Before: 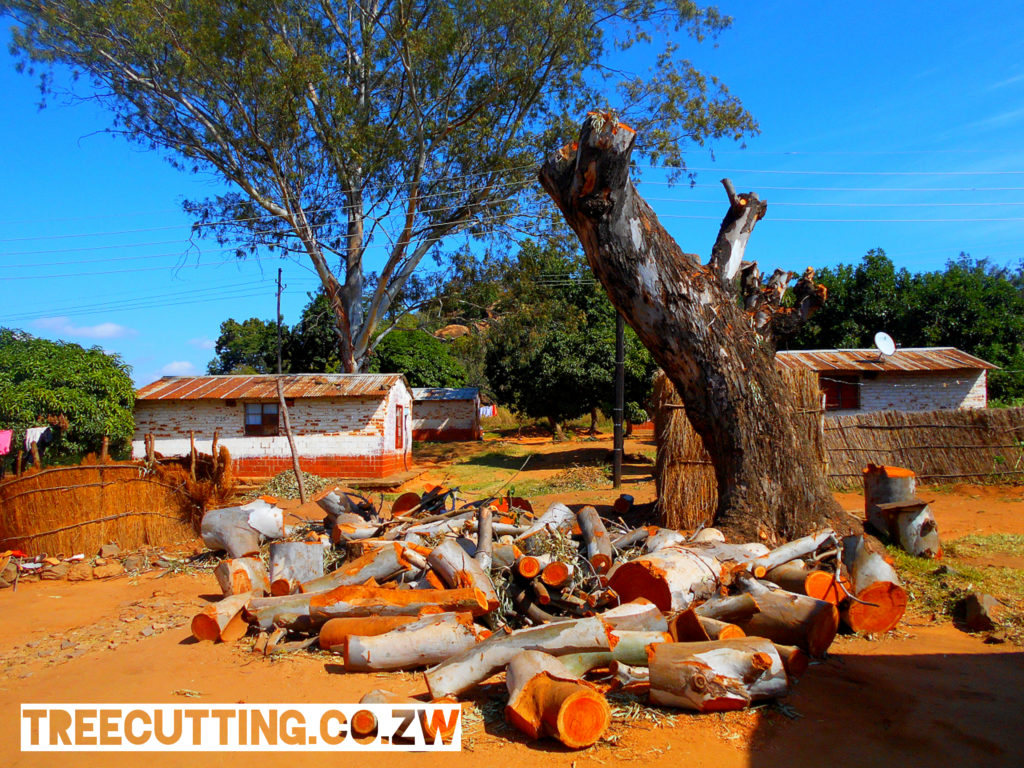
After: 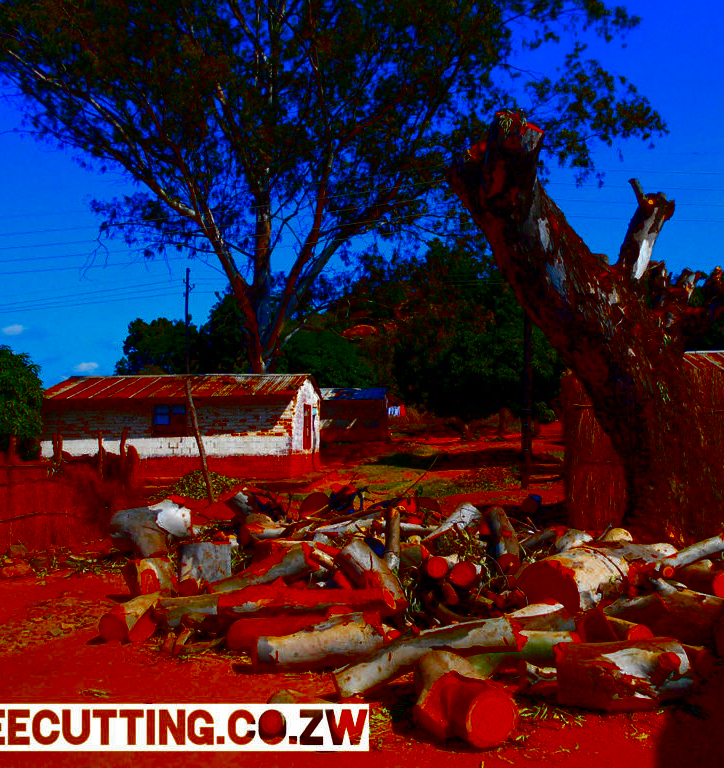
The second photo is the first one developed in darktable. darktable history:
crop and rotate: left 9.061%, right 20.142%
contrast brightness saturation: brightness -1, saturation 1
tone equalizer: on, module defaults
